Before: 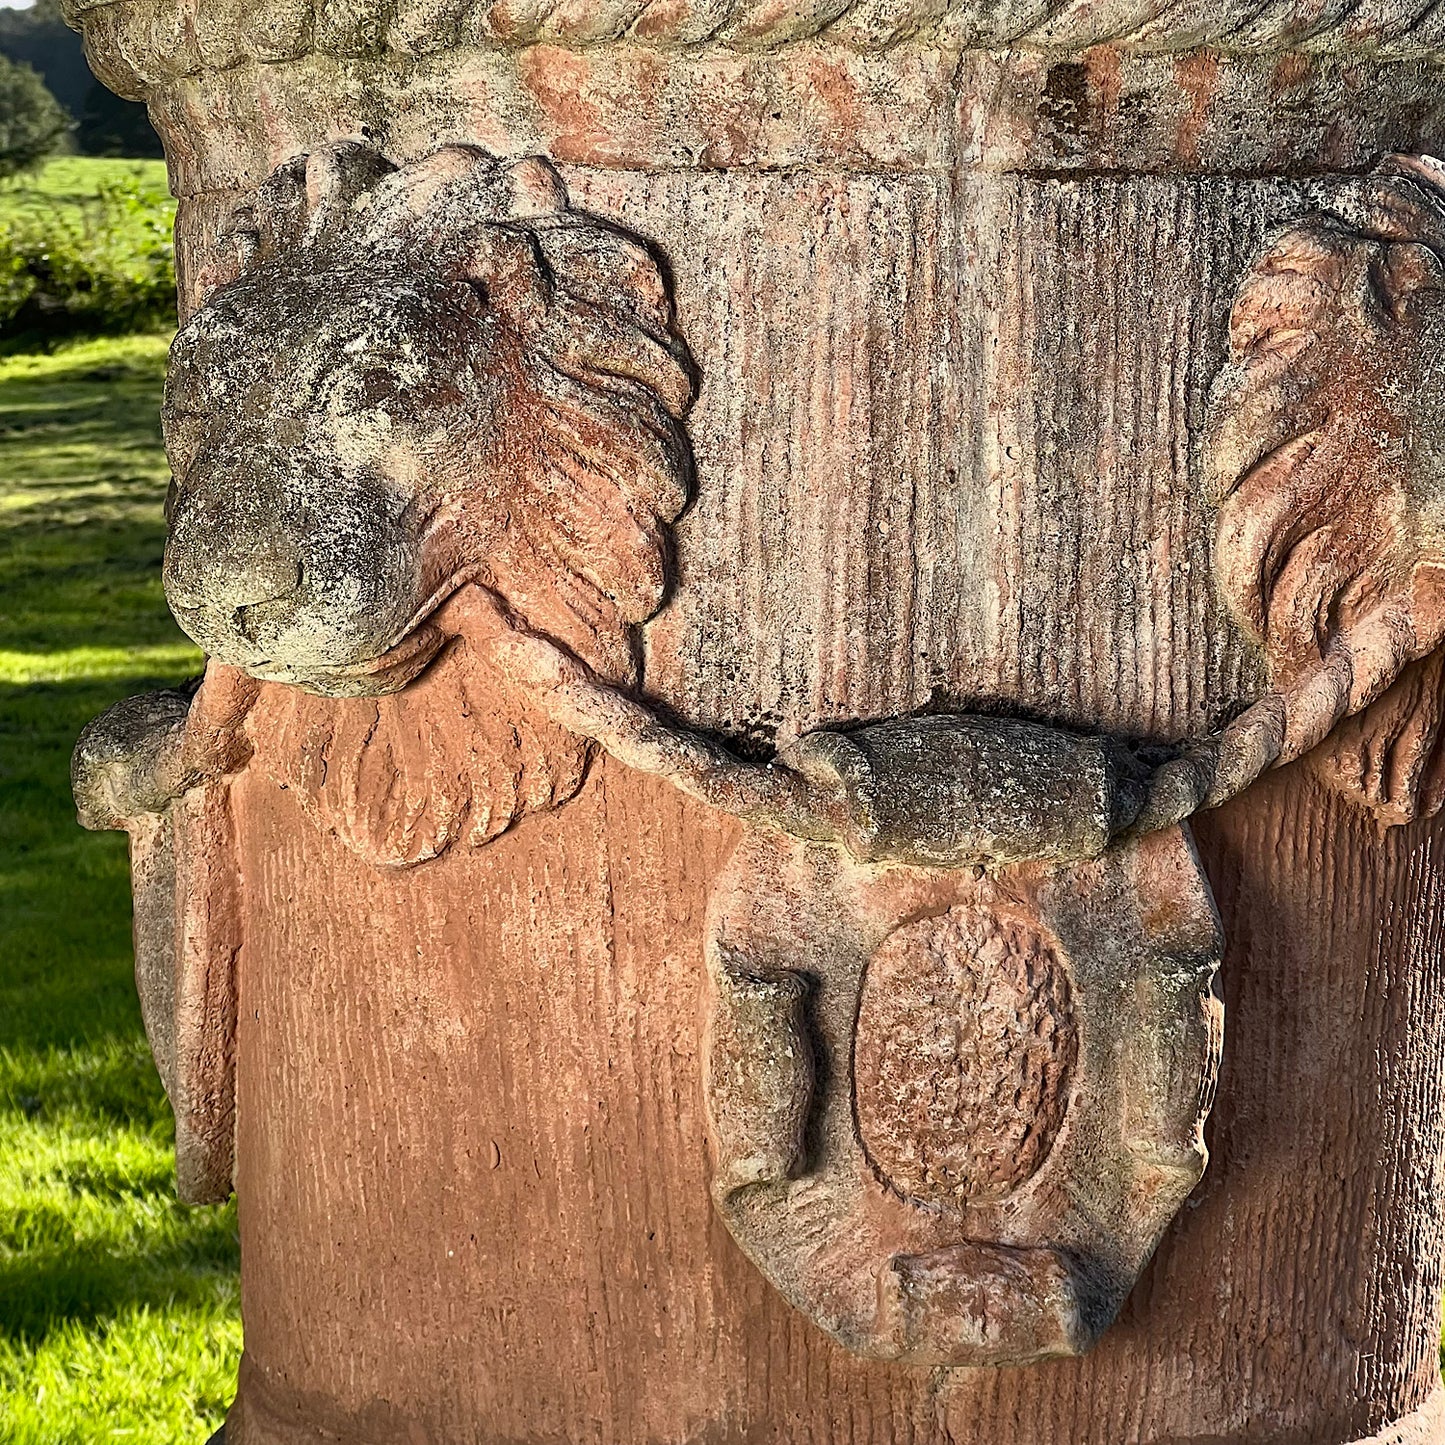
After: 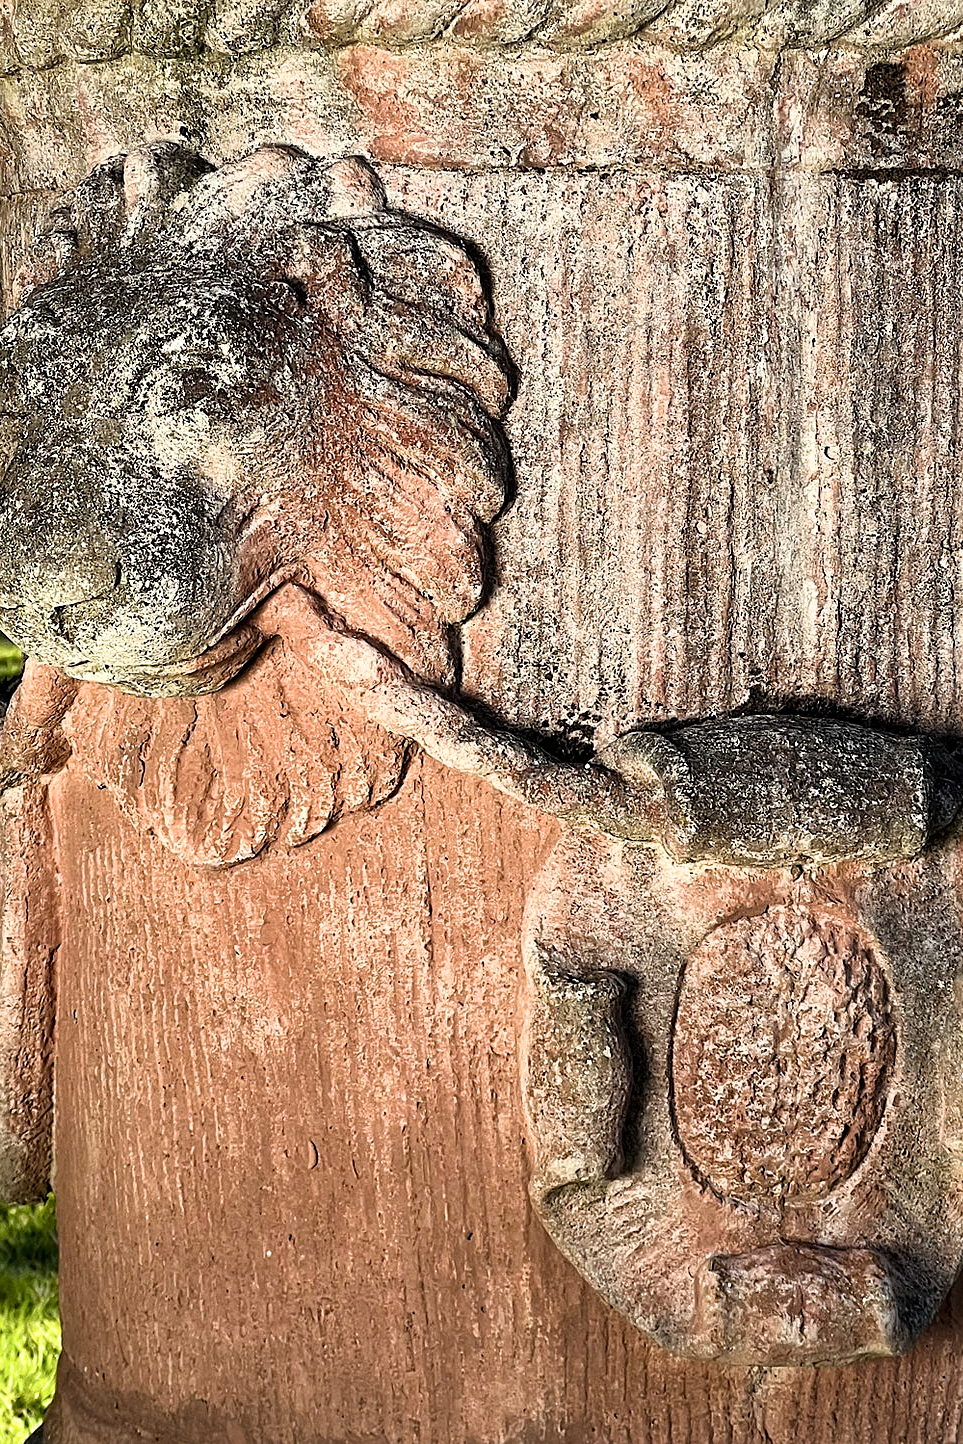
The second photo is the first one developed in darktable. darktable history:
tone equalizer: on, module defaults
sharpen: amount 0.2
crop and rotate: left 12.648%, right 20.685%
filmic rgb: white relative exposure 2.45 EV, hardness 6.33
